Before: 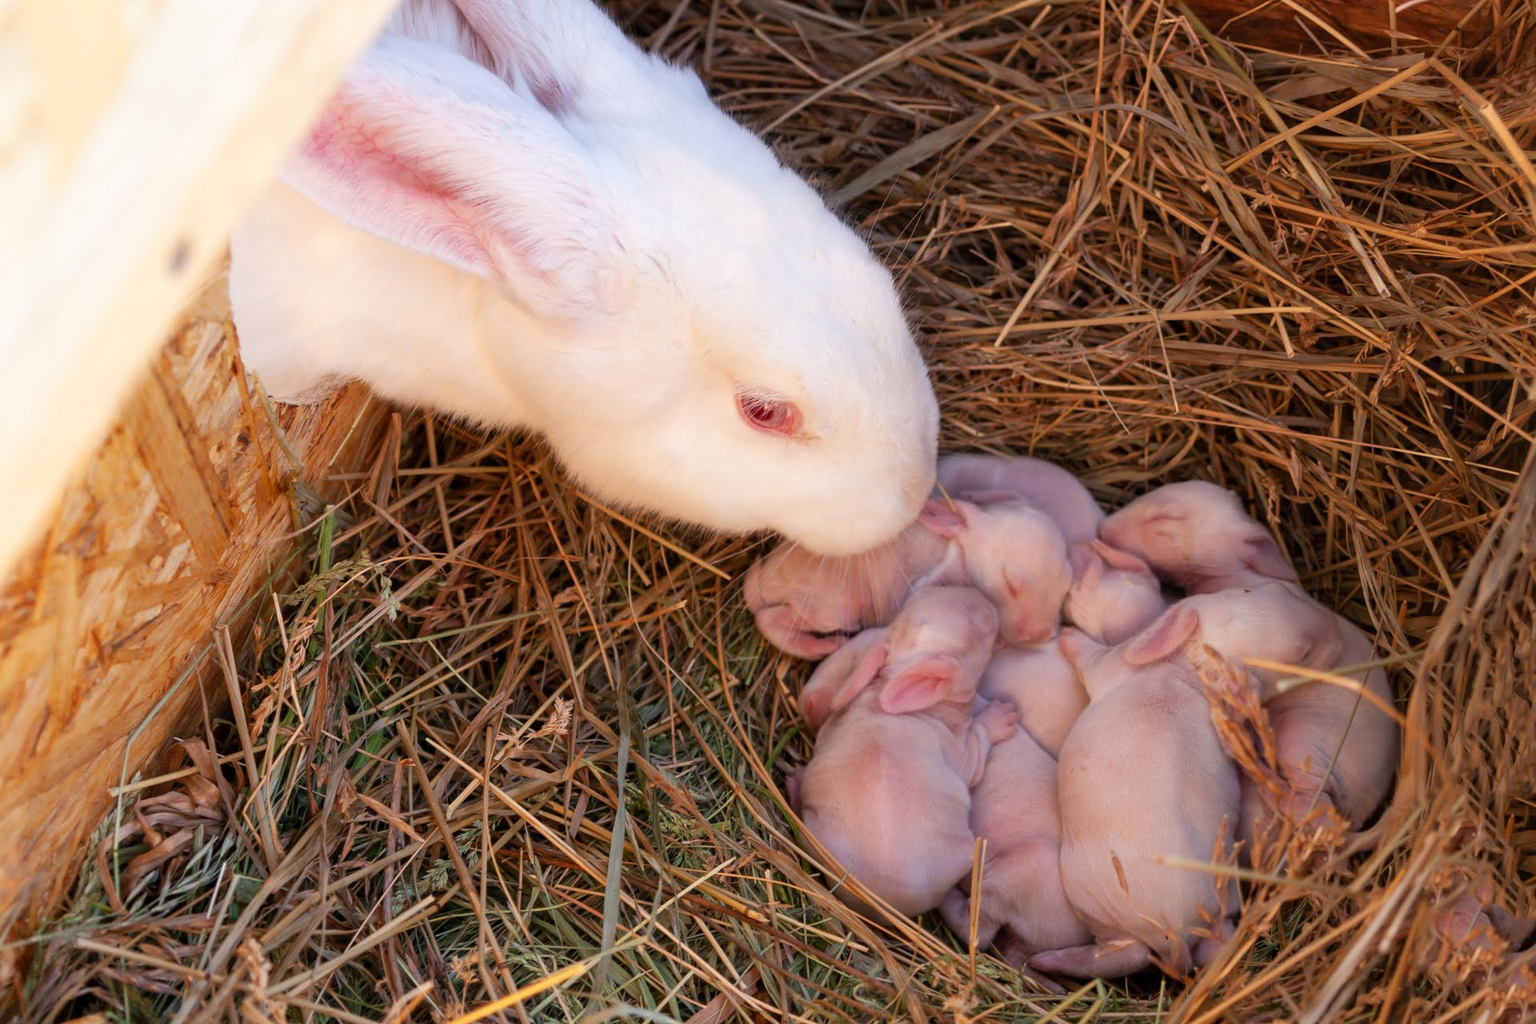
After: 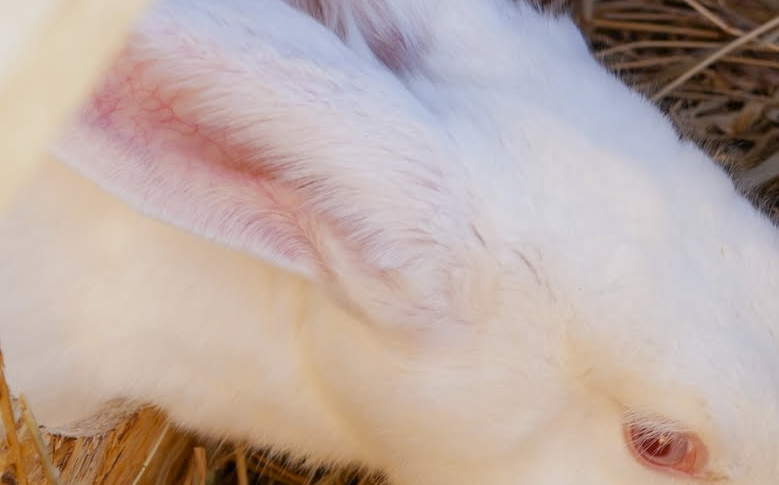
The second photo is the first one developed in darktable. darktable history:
tone equalizer: -8 EV 0.25 EV, -7 EV 0.417 EV, -6 EV 0.417 EV, -5 EV 0.25 EV, -3 EV -0.25 EV, -2 EV -0.417 EV, -1 EV -0.417 EV, +0 EV -0.25 EV, edges refinement/feathering 500, mask exposure compensation -1.57 EV, preserve details guided filter
crop: left 15.452%, top 5.459%, right 43.956%, bottom 56.62%
color contrast: green-magenta contrast 0.8, blue-yellow contrast 1.1, unbound 0
